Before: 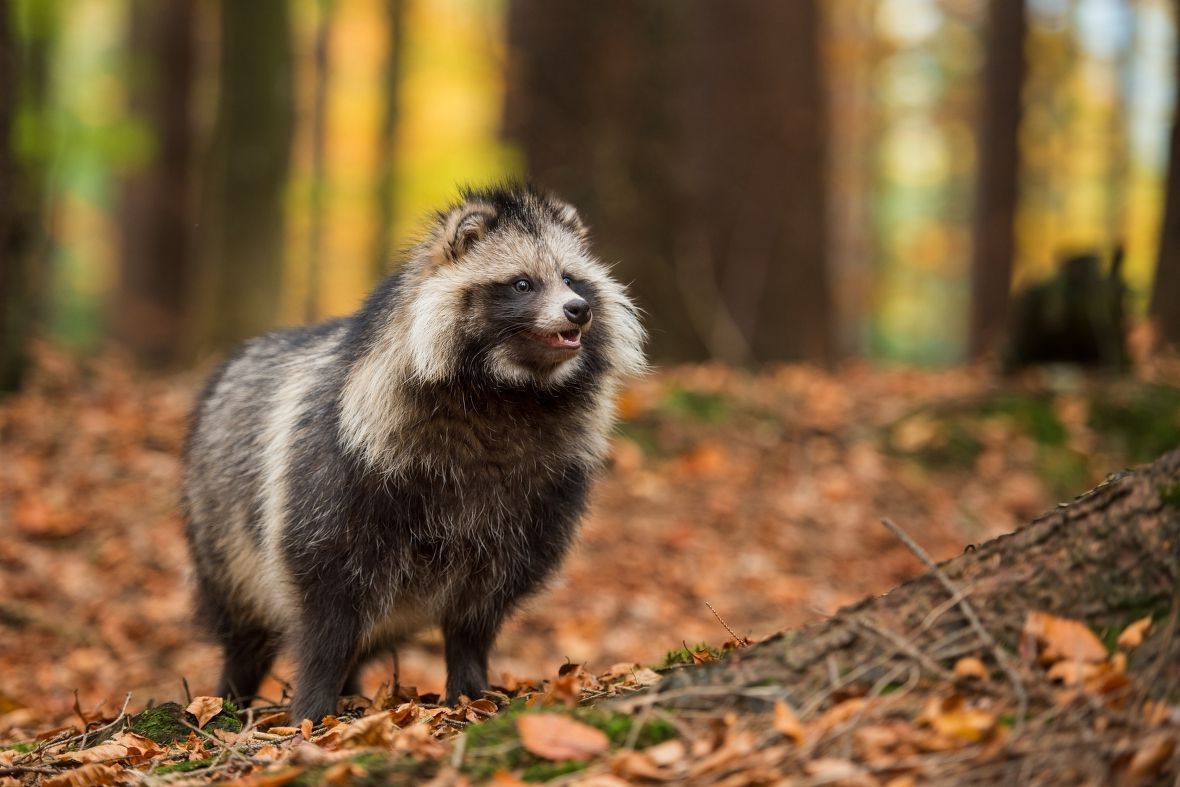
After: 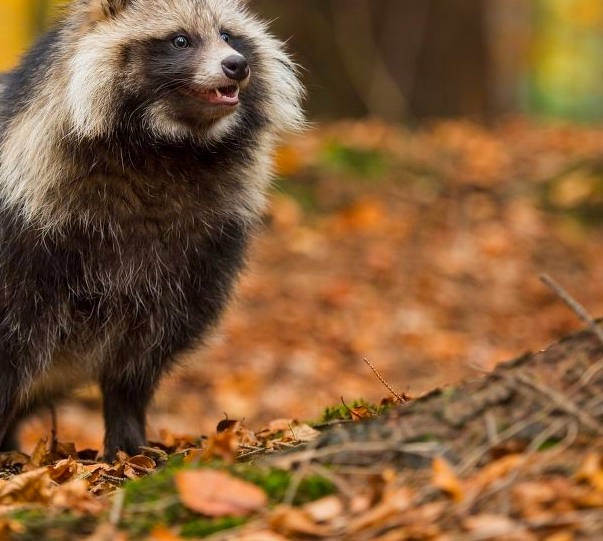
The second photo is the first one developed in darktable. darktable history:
crop and rotate: left 29.049%, top 31.163%, right 19.83%
color balance rgb: perceptual saturation grading › global saturation 11.621%, global vibrance 20%
